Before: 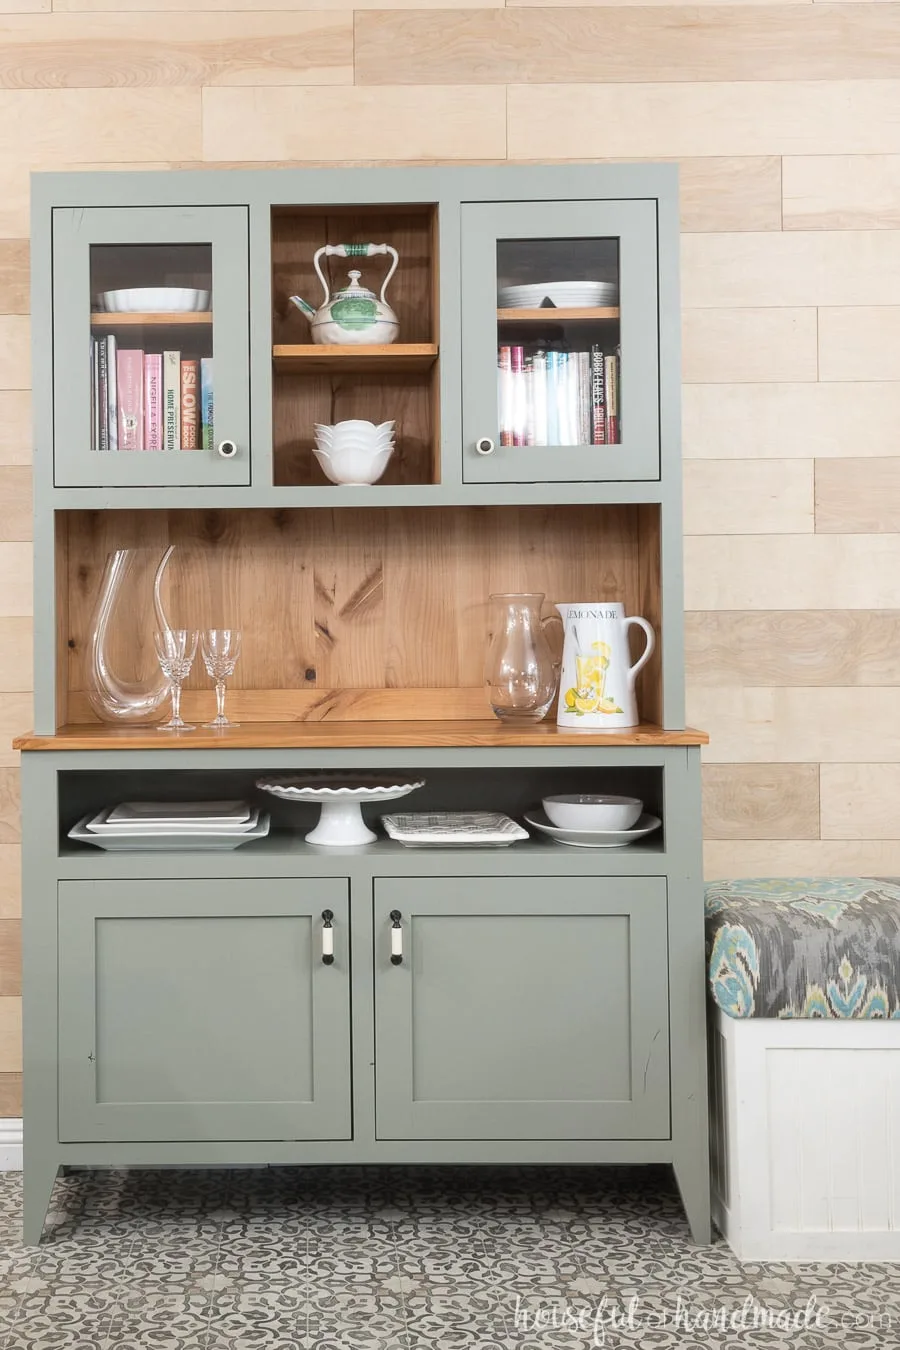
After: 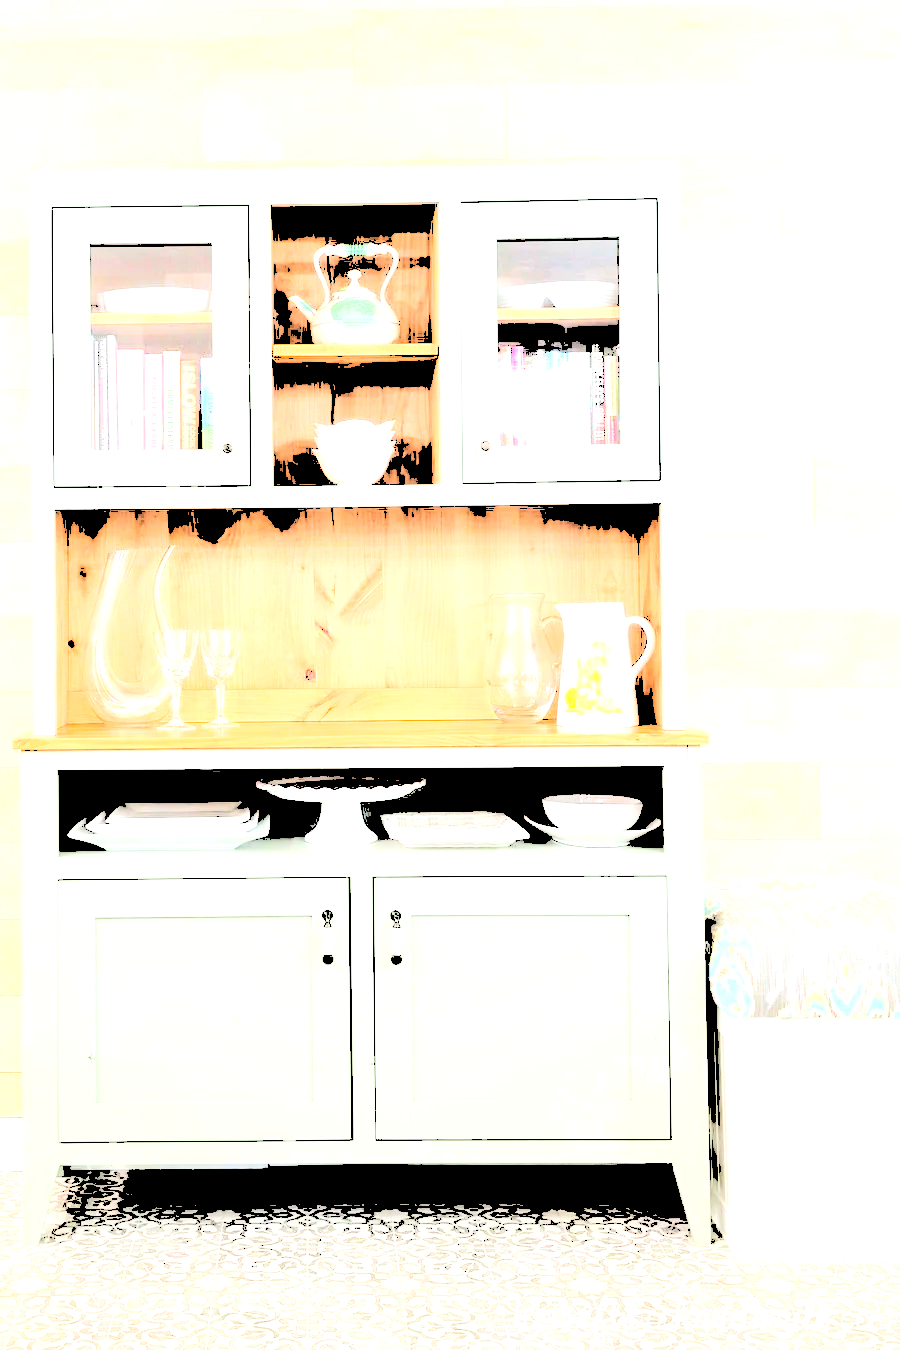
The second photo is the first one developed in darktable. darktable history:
levels: levels [0.246, 0.246, 0.506]
